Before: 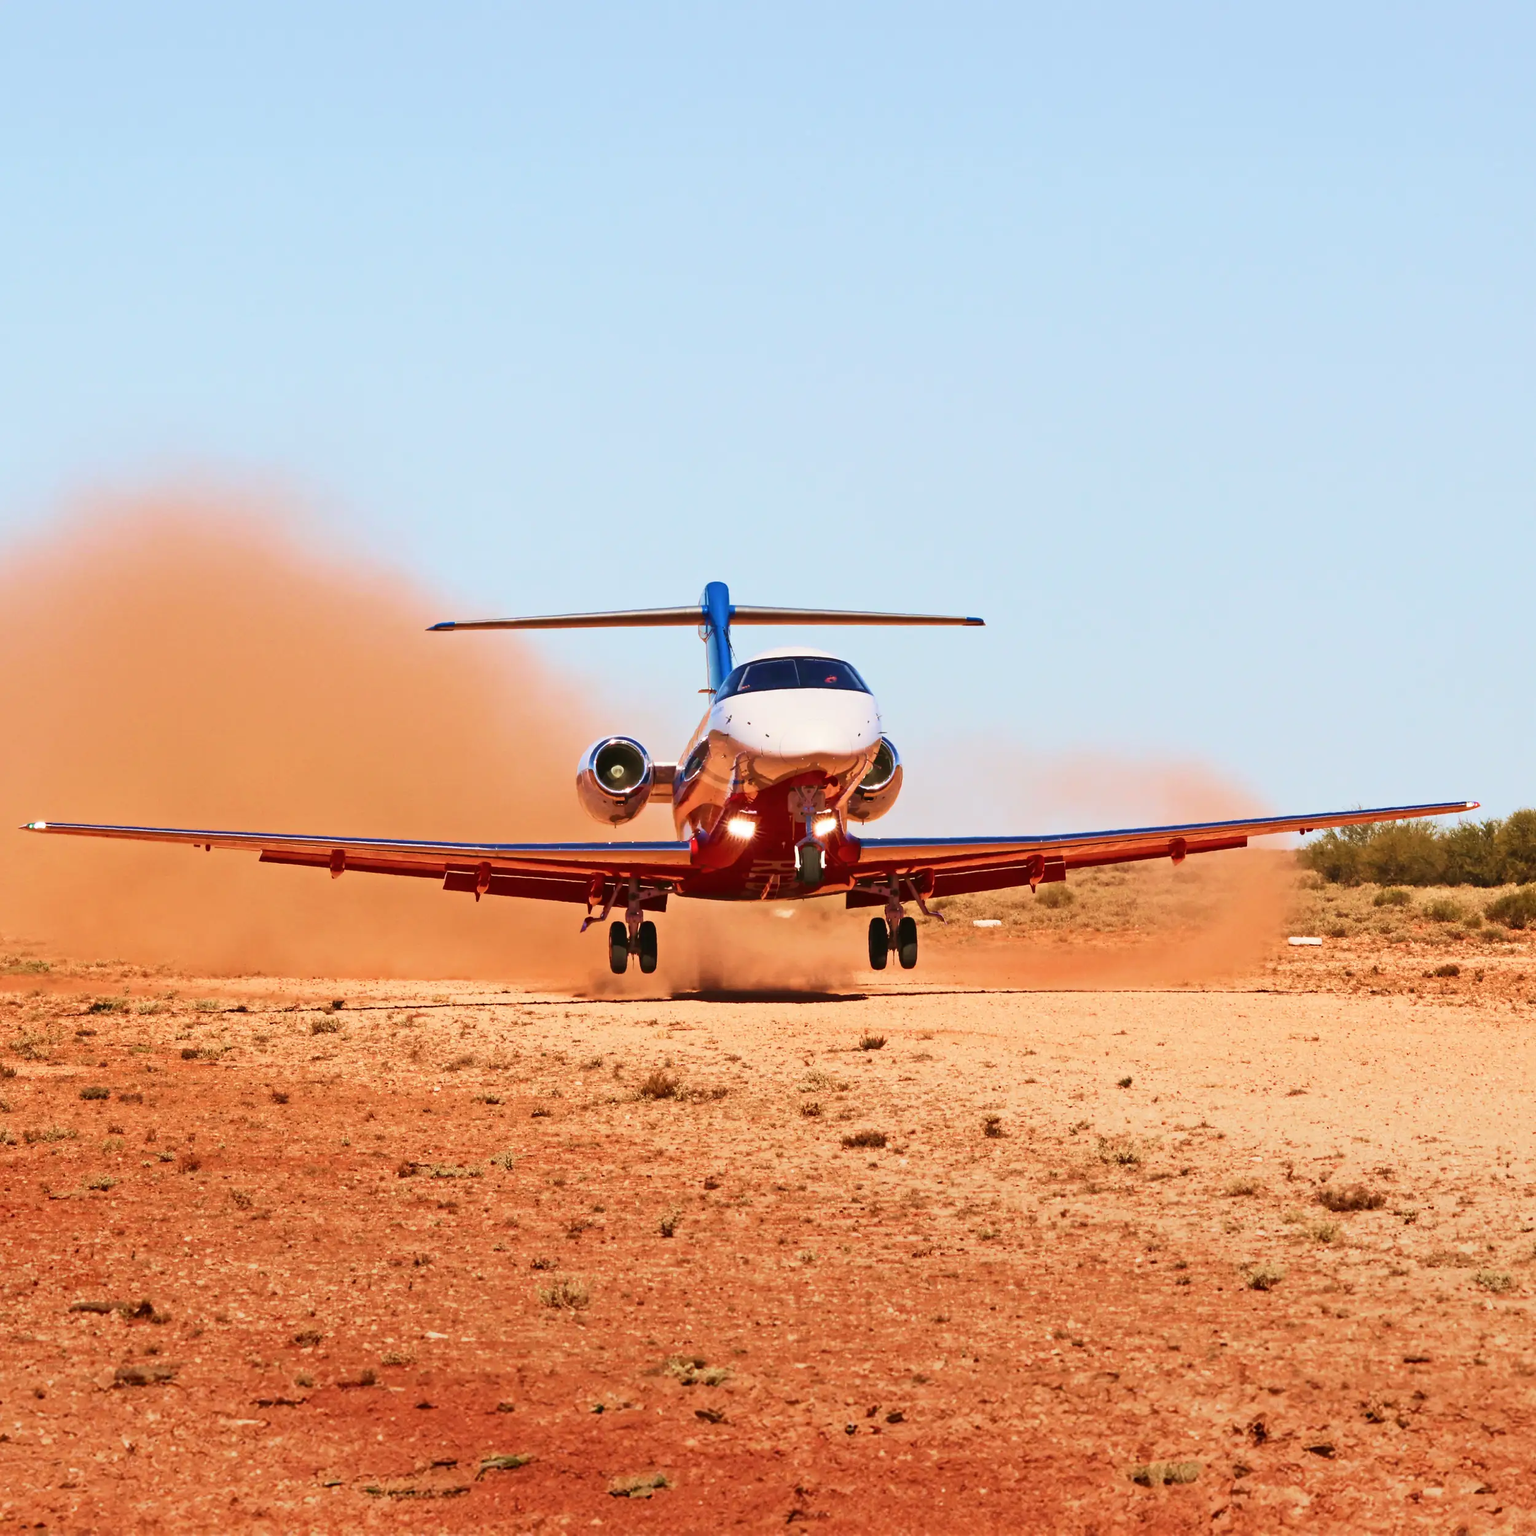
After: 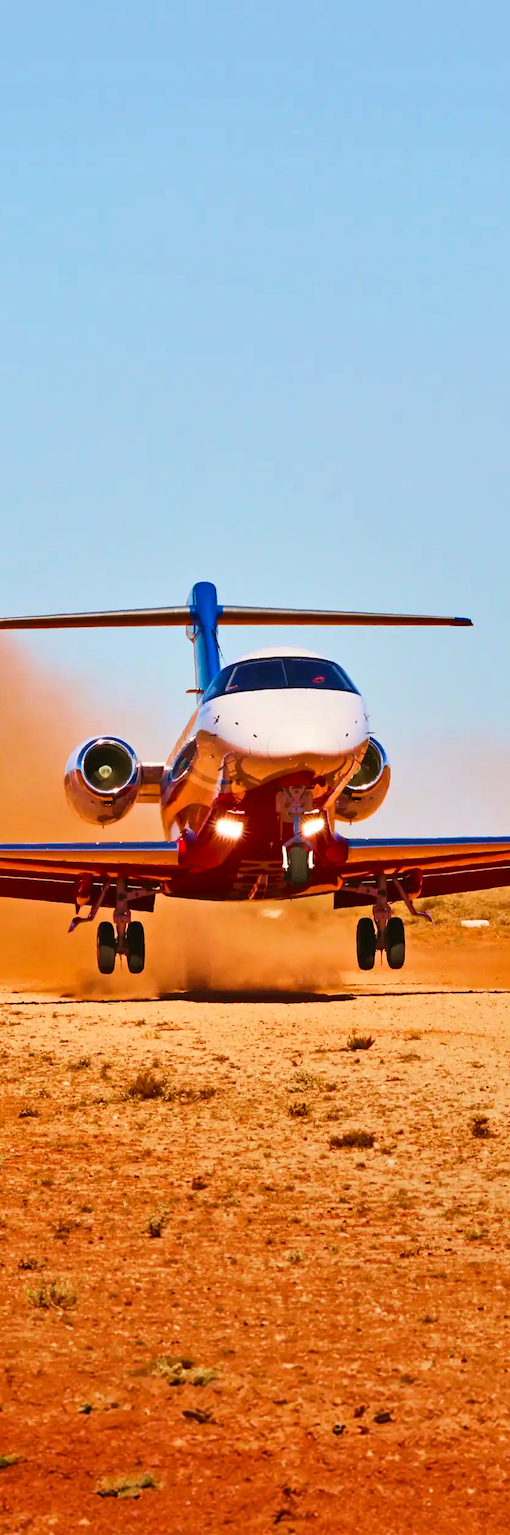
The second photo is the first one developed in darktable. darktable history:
shadows and highlights: soften with gaussian
crop: left 33.36%, right 33.36%
color balance rgb: perceptual saturation grading › global saturation 20%, global vibrance 20%
